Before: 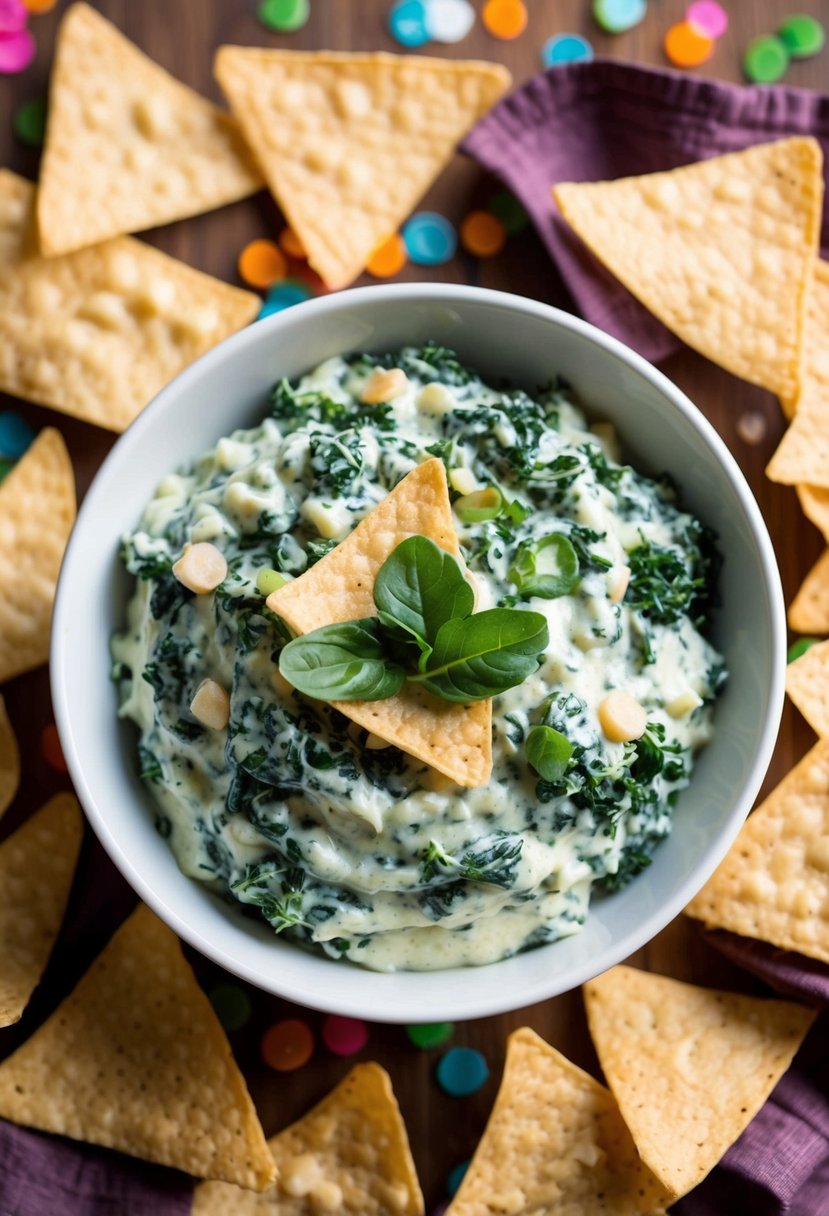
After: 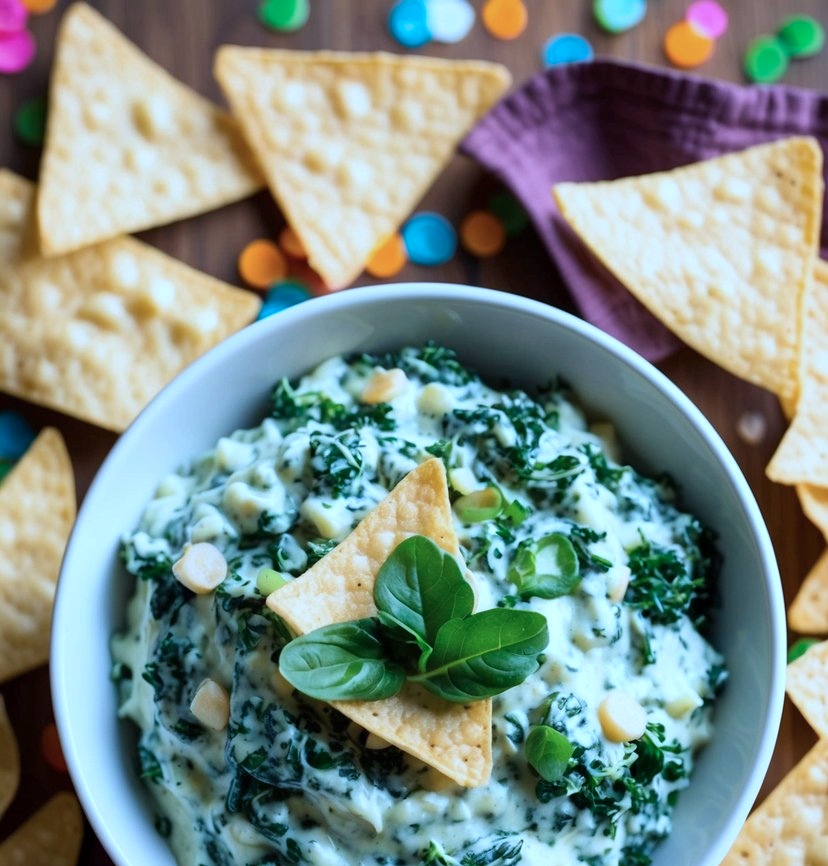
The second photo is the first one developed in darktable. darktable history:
crop: right 0.001%, bottom 28.703%
color calibration: x 0.397, y 0.386, temperature 3642.7 K
